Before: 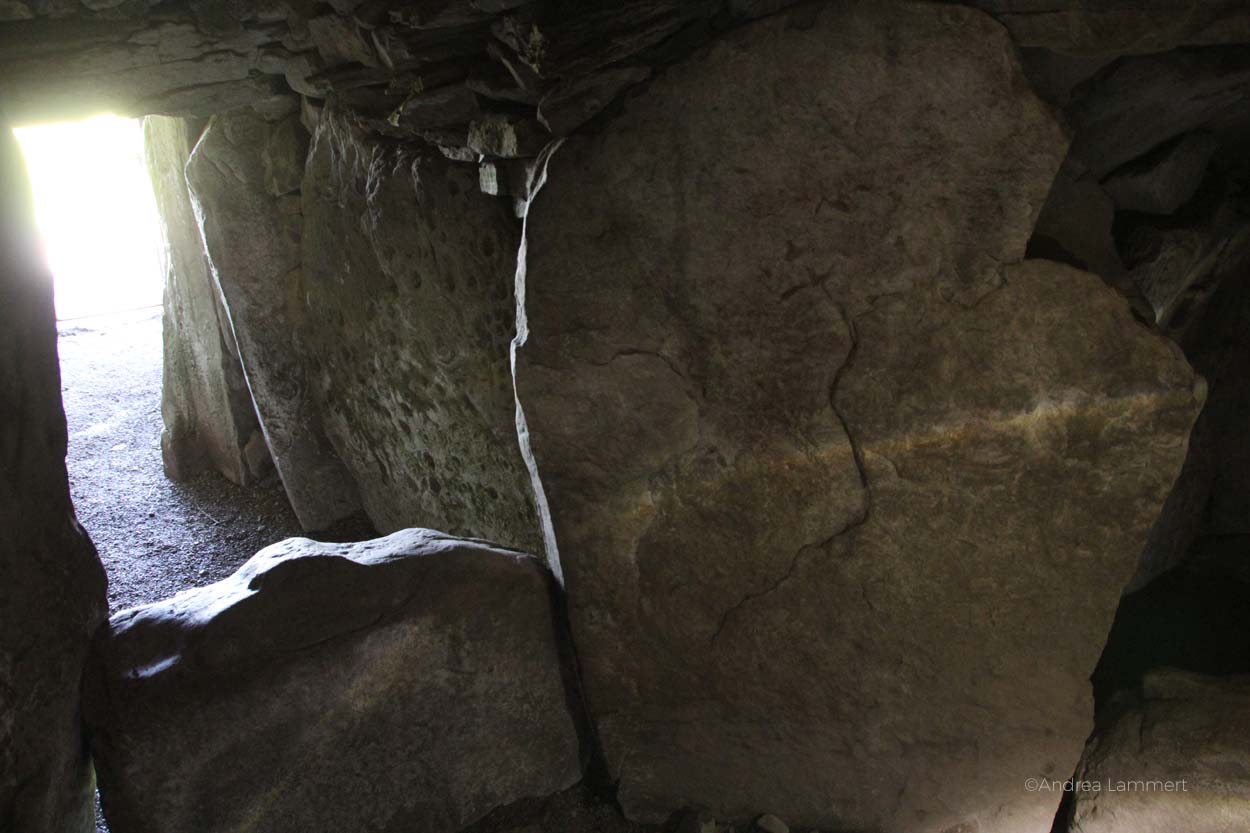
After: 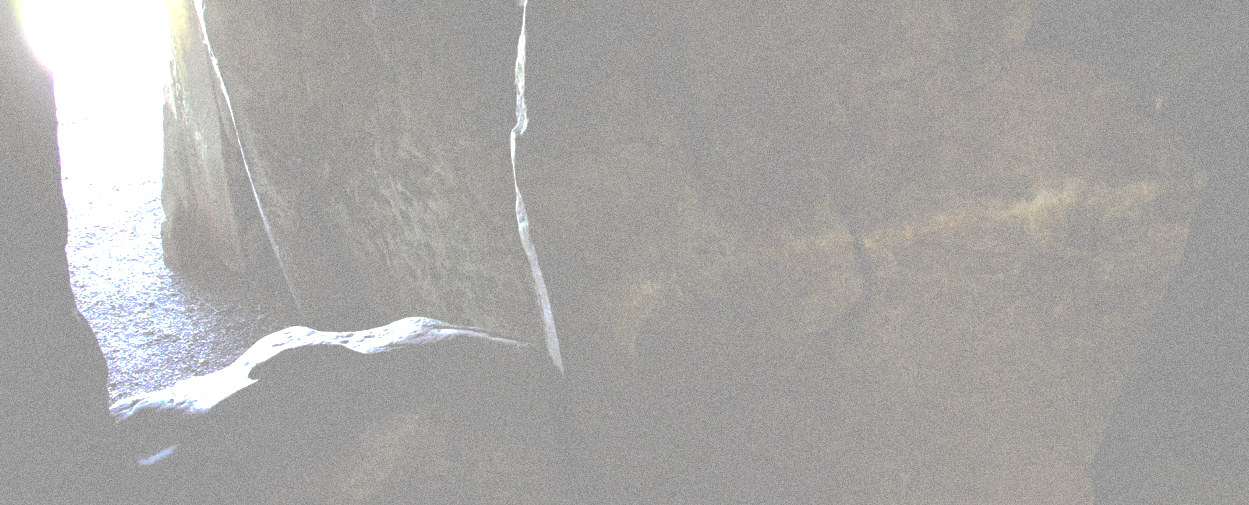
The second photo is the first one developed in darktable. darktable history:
exposure: exposure 1 EV, compensate highlight preservation false
grain: coarseness 0.09 ISO, strength 40%
contrast brightness saturation: brightness 0.13
crop and rotate: top 25.357%, bottom 13.942%
tone curve: curves: ch0 [(0, 0) (0.003, 0.626) (0.011, 0.626) (0.025, 0.63) (0.044, 0.631) (0.069, 0.632) (0.1, 0.636) (0.136, 0.637) (0.177, 0.641) (0.224, 0.642) (0.277, 0.646) (0.335, 0.649) (0.399, 0.661) (0.468, 0.679) (0.543, 0.702) (0.623, 0.732) (0.709, 0.769) (0.801, 0.804) (0.898, 0.847) (1, 1)], preserve colors none
